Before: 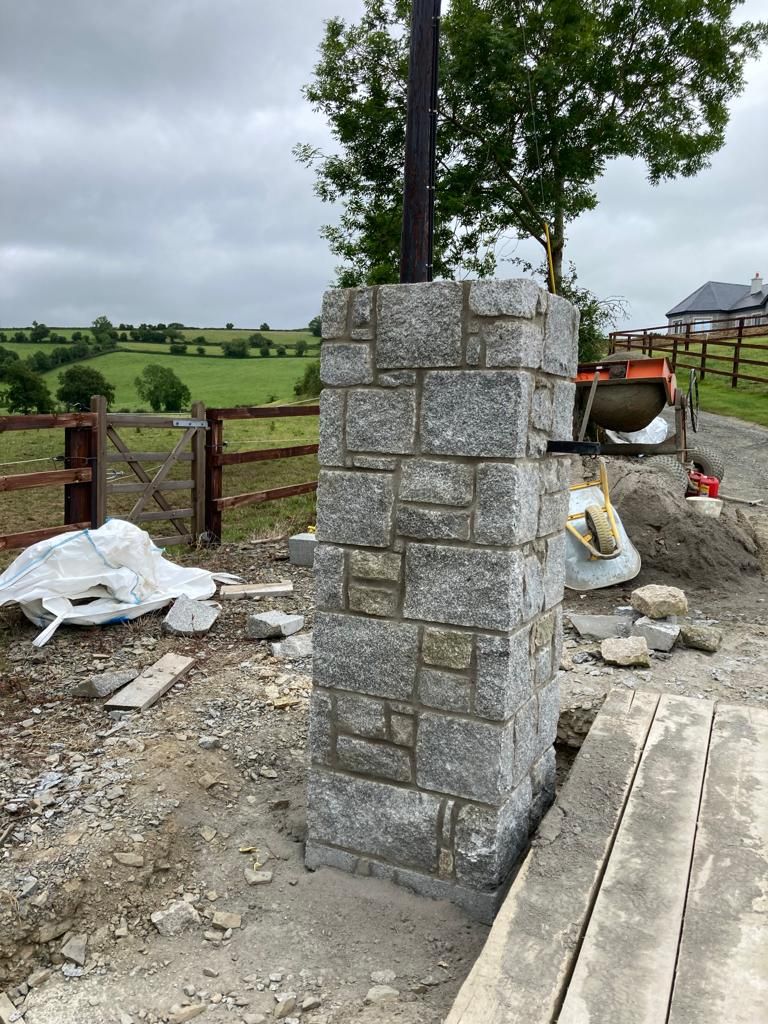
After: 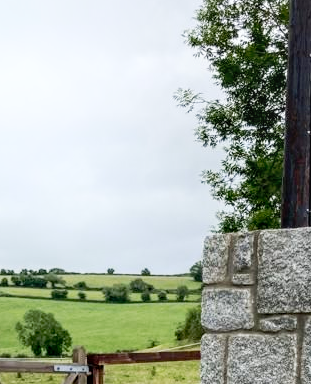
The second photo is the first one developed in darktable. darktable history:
shadows and highlights: shadows -89.64, highlights 88.19, soften with gaussian
local contrast: on, module defaults
crop: left 15.592%, top 5.432%, right 43.874%, bottom 56.977%
tone curve: curves: ch0 [(0, 0) (0.004, 0.001) (0.133, 0.16) (0.325, 0.399) (0.475, 0.588) (0.832, 0.903) (1, 1)], preserve colors none
